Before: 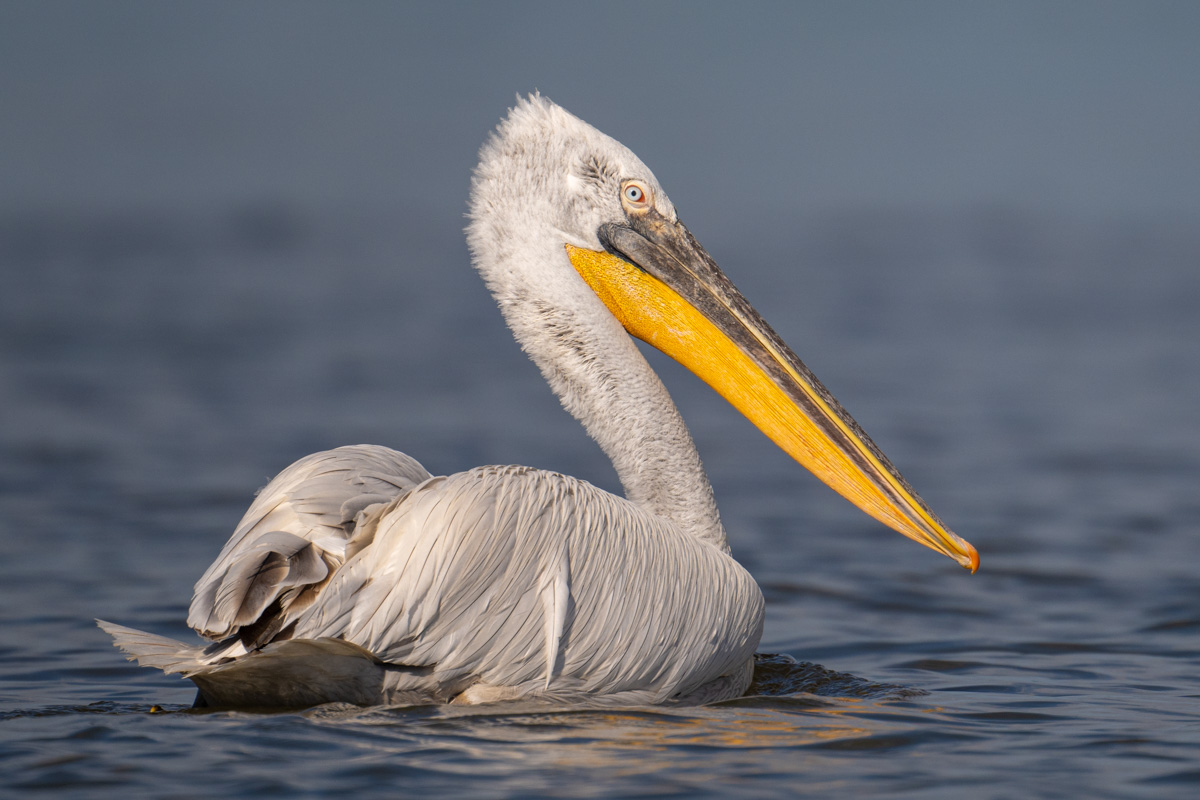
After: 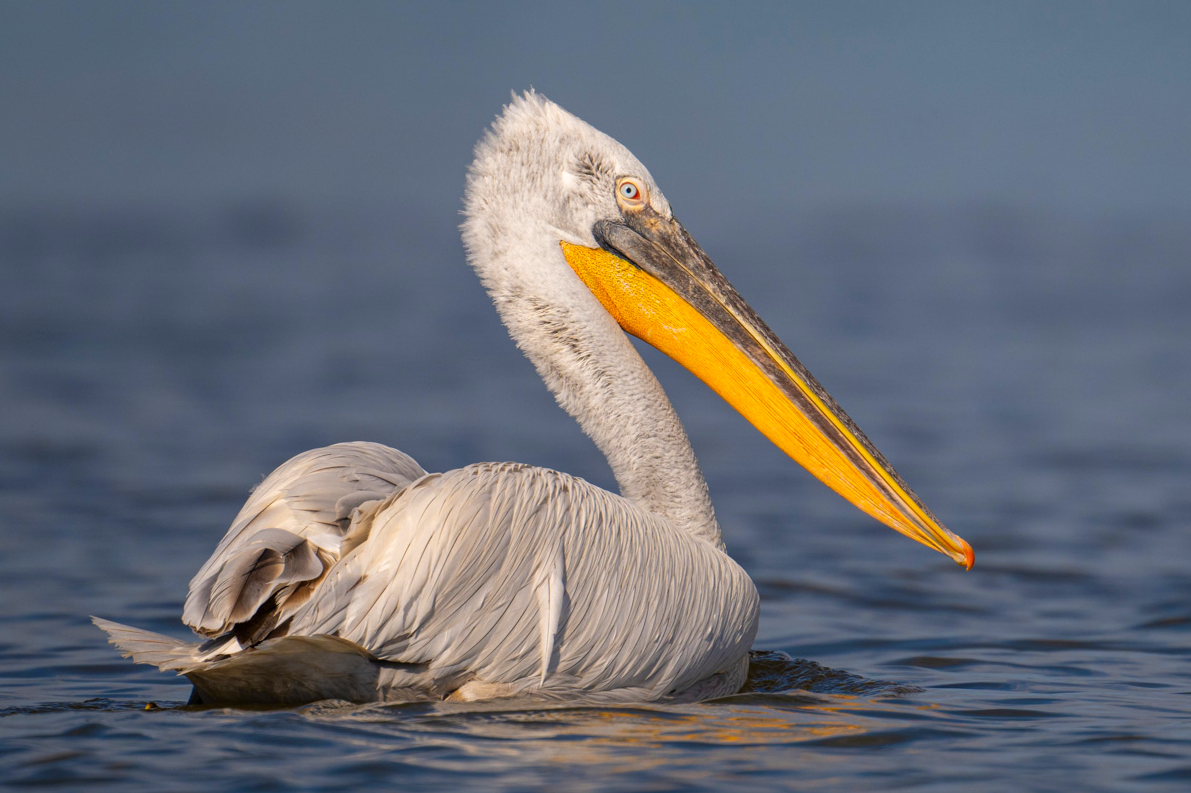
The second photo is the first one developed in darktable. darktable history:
color correction: saturation 1.34
crop: left 0.434%, top 0.485%, right 0.244%, bottom 0.386%
